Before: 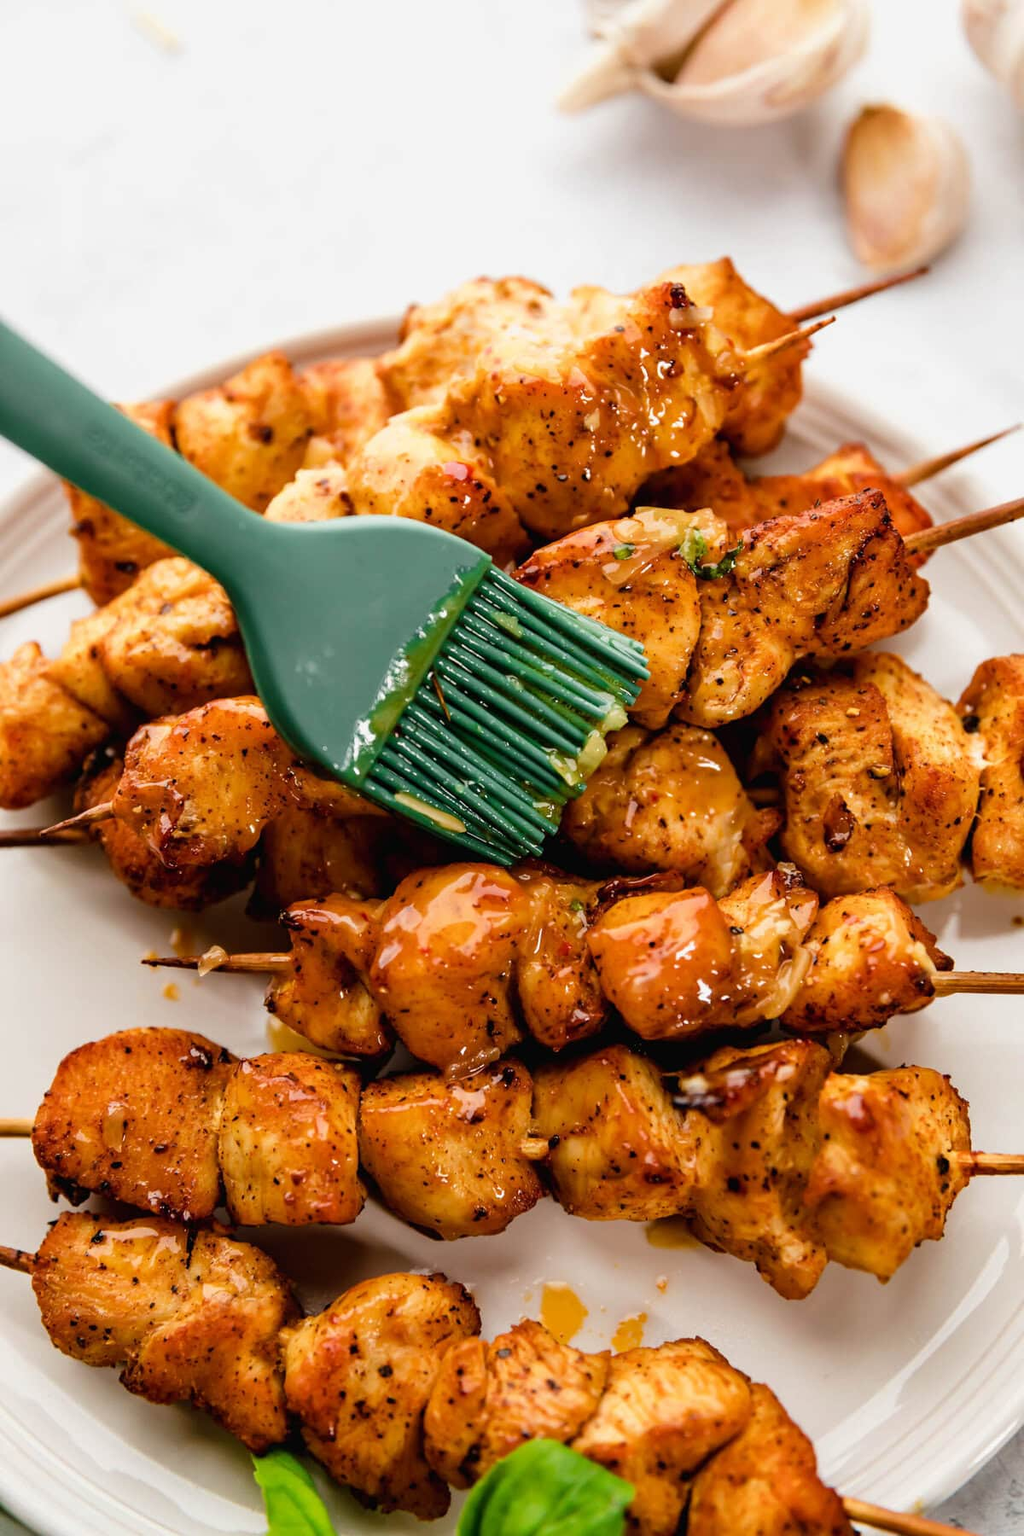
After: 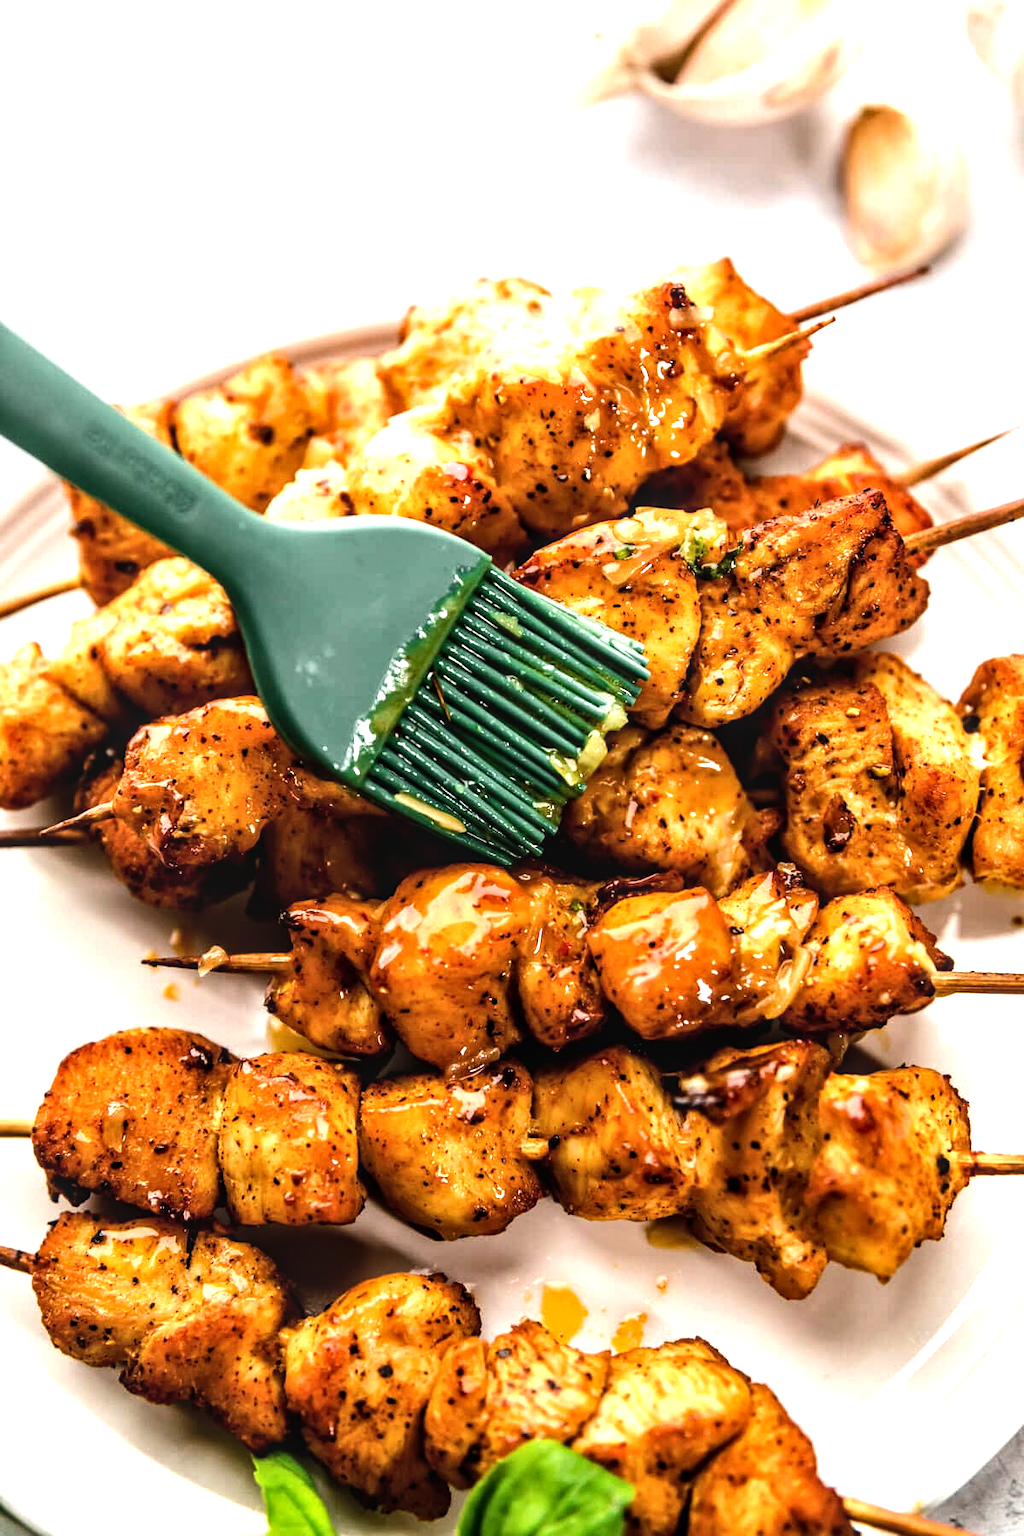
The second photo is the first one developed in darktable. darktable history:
local contrast: on, module defaults
tone equalizer: -8 EV -1.06 EV, -7 EV -0.981 EV, -6 EV -0.853 EV, -5 EV -0.555 EV, -3 EV 0.549 EV, -2 EV 0.866 EV, -1 EV 1.01 EV, +0 EV 1.07 EV, edges refinement/feathering 500, mask exposure compensation -1.57 EV, preserve details no
